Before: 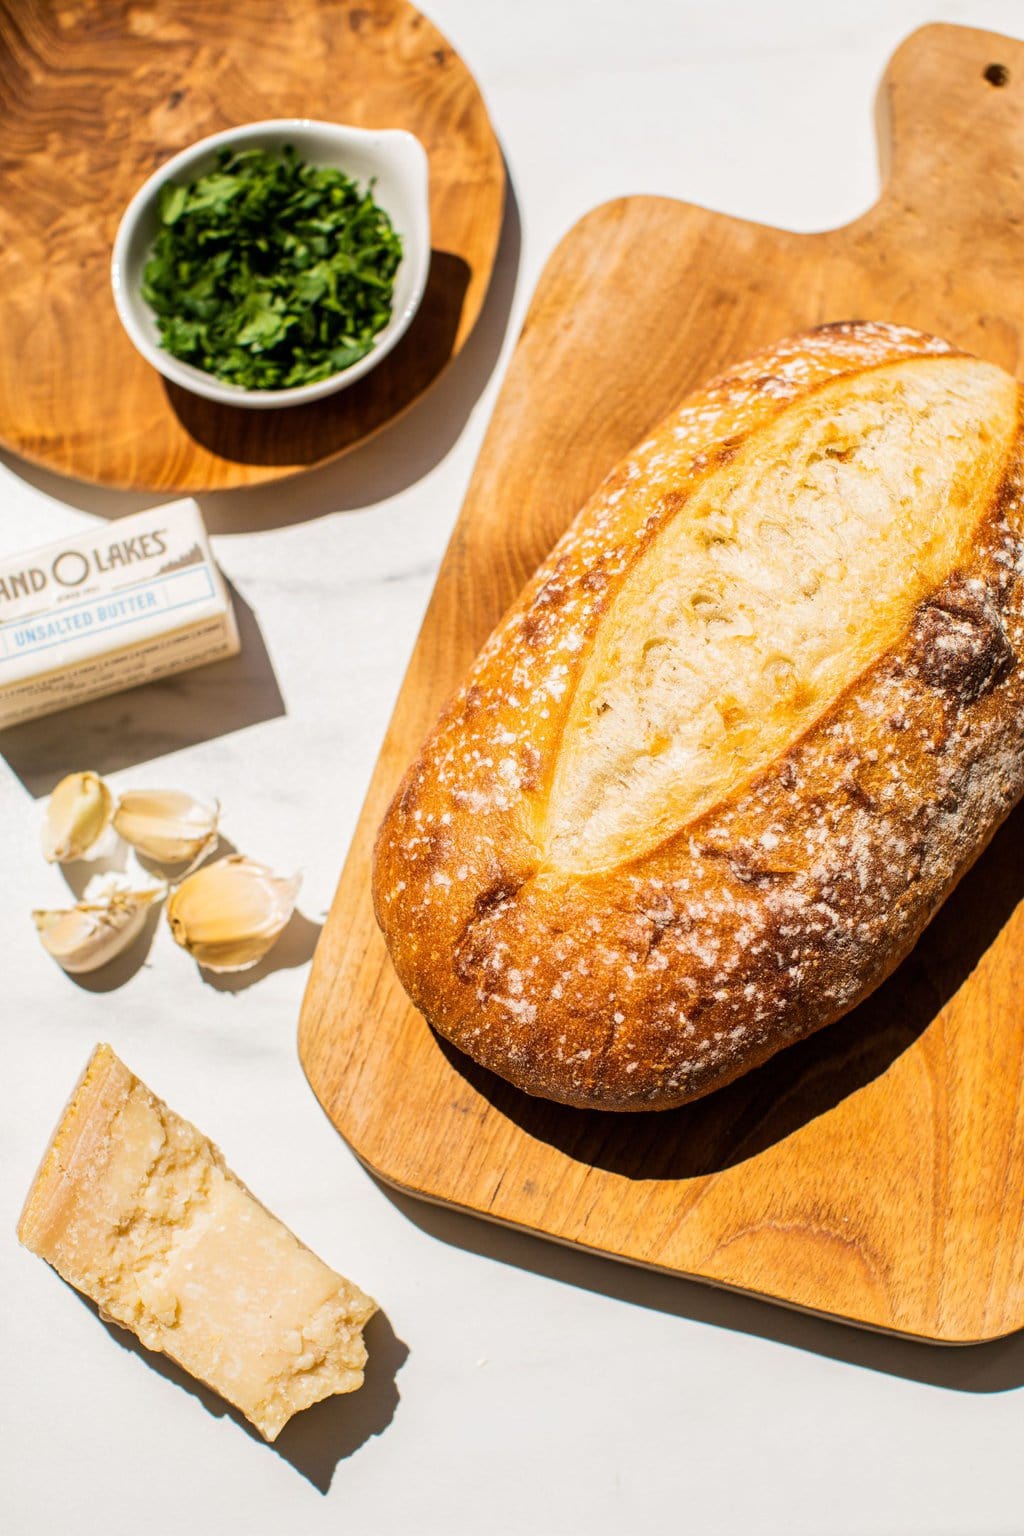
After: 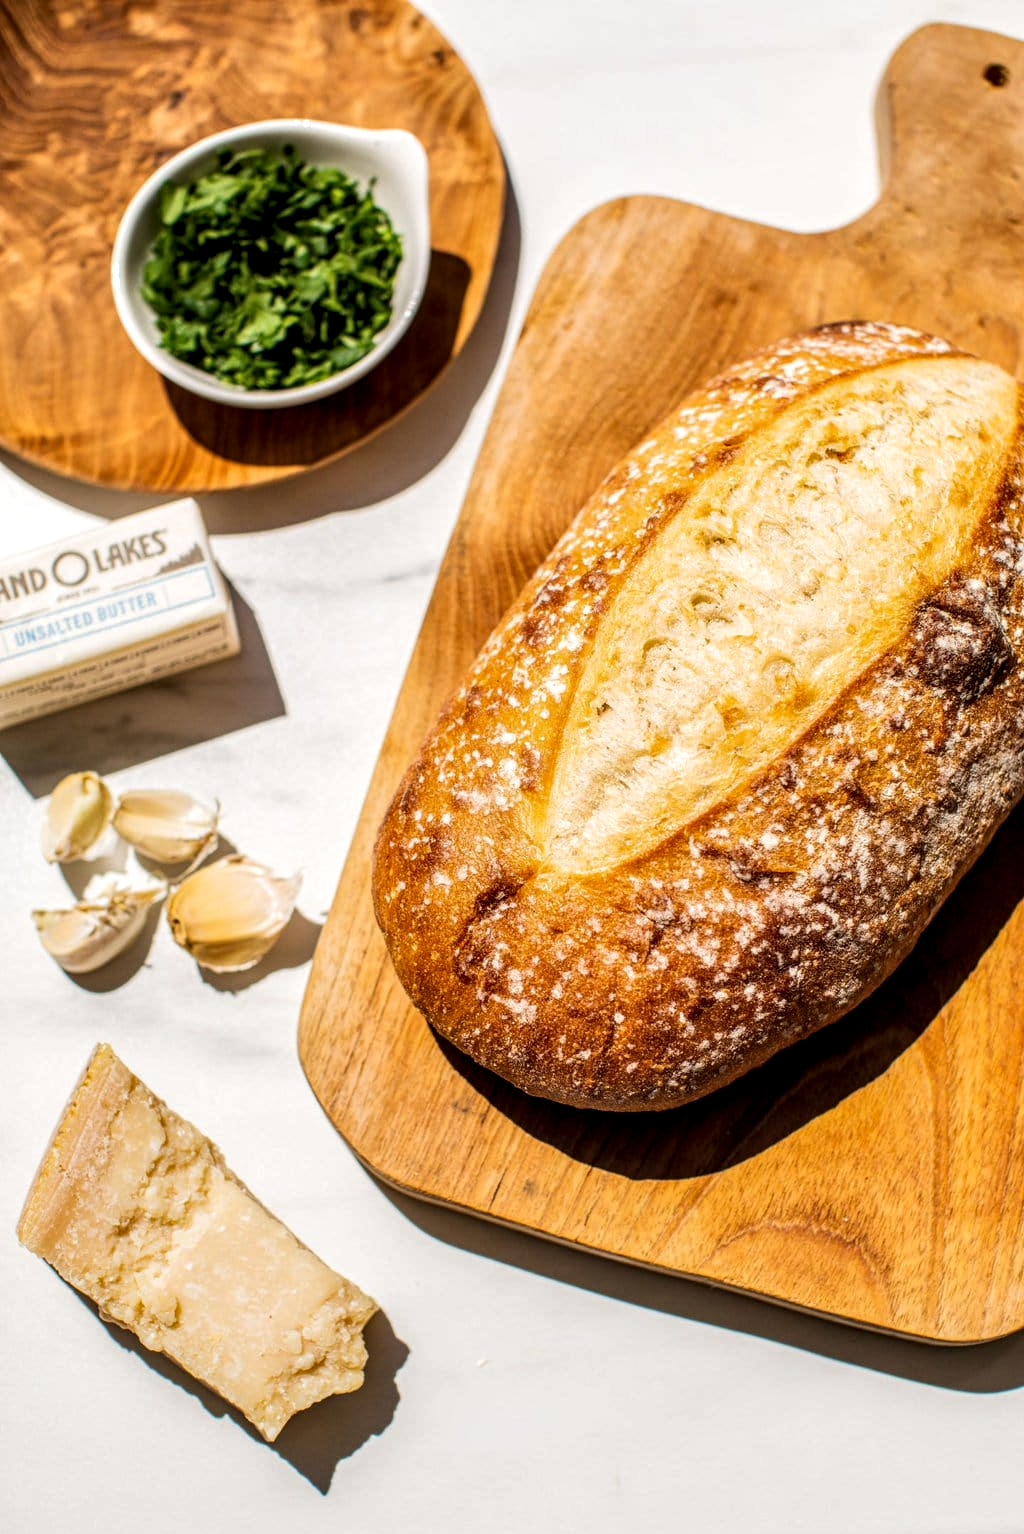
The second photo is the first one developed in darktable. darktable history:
crop: bottom 0.071%
local contrast: detail 144%
